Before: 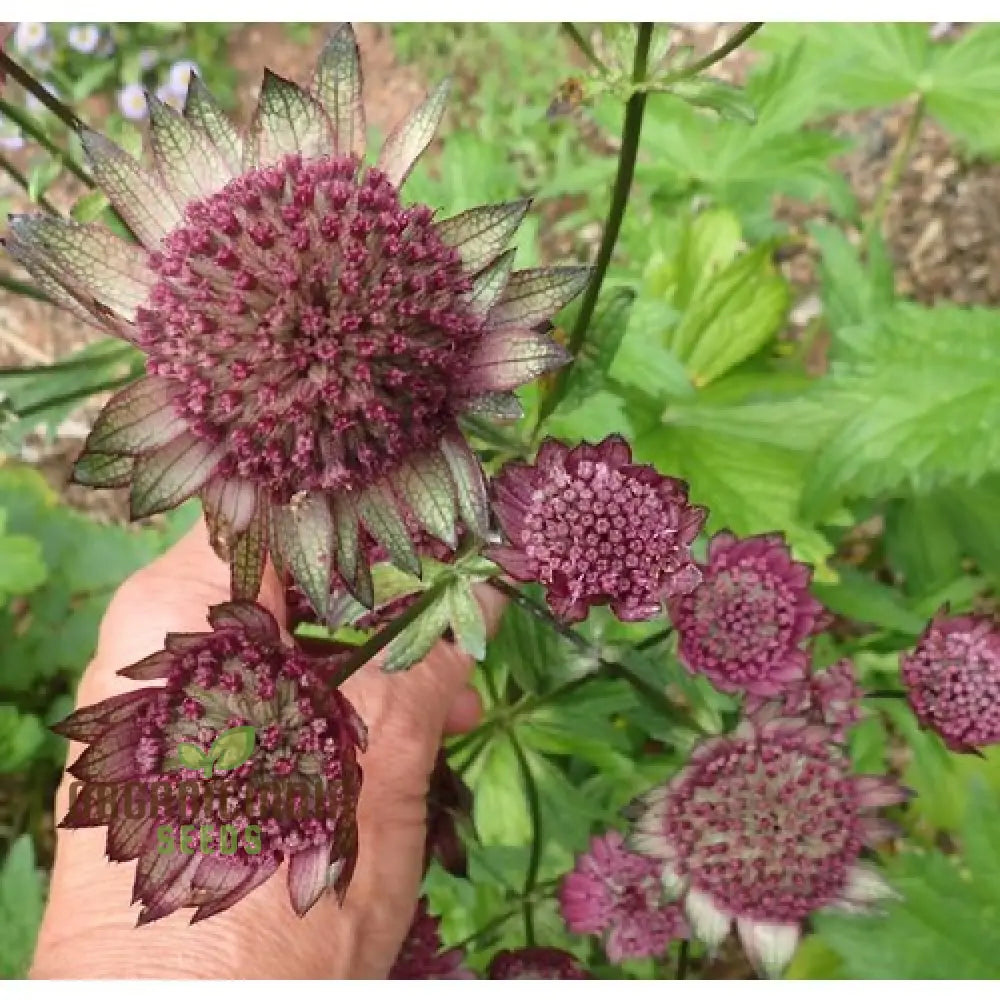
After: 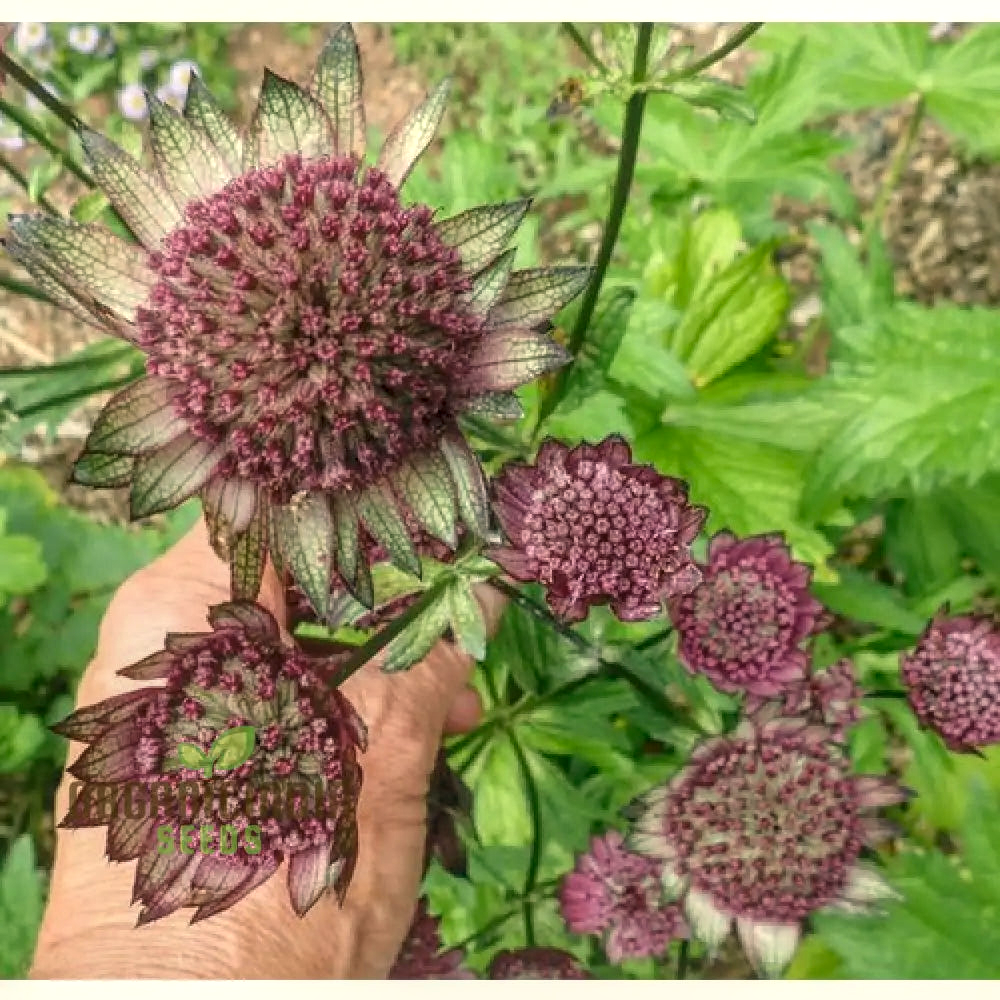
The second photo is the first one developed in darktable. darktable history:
color correction: highlights a* -0.495, highlights b* 9.1, shadows a* -8.84, shadows b* 0.578
local contrast: highlights 74%, shadows 55%, detail 176%, midtone range 0.213
